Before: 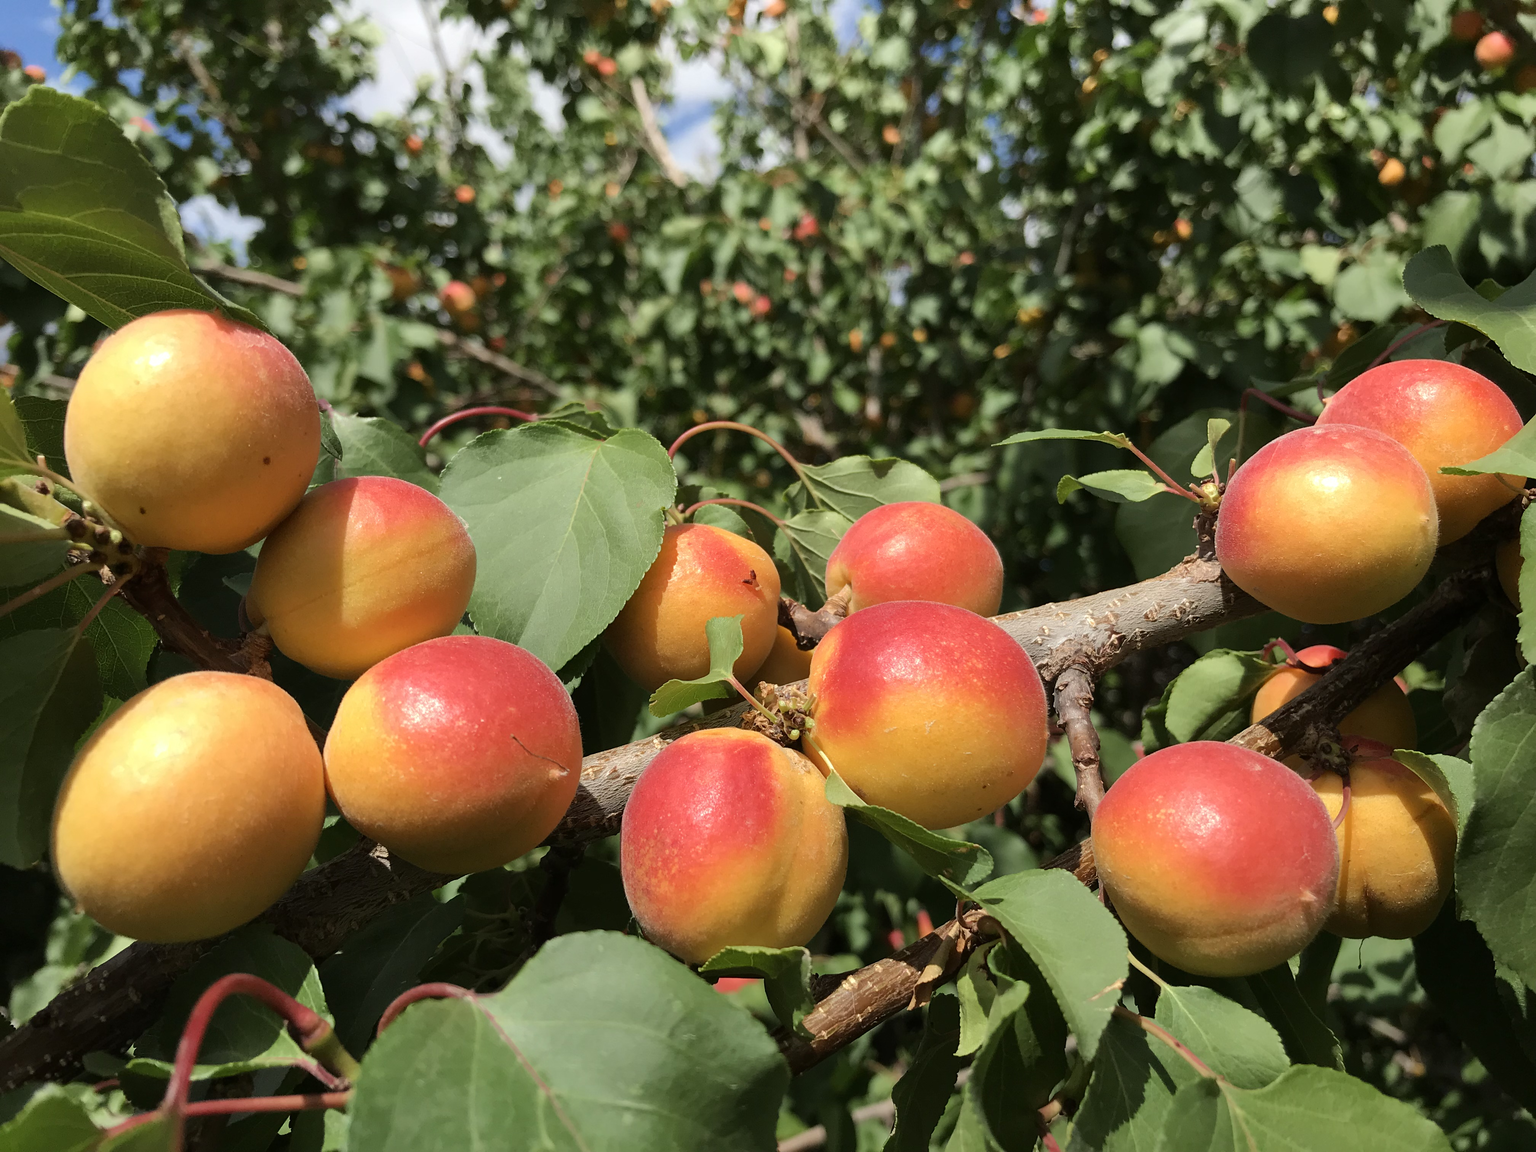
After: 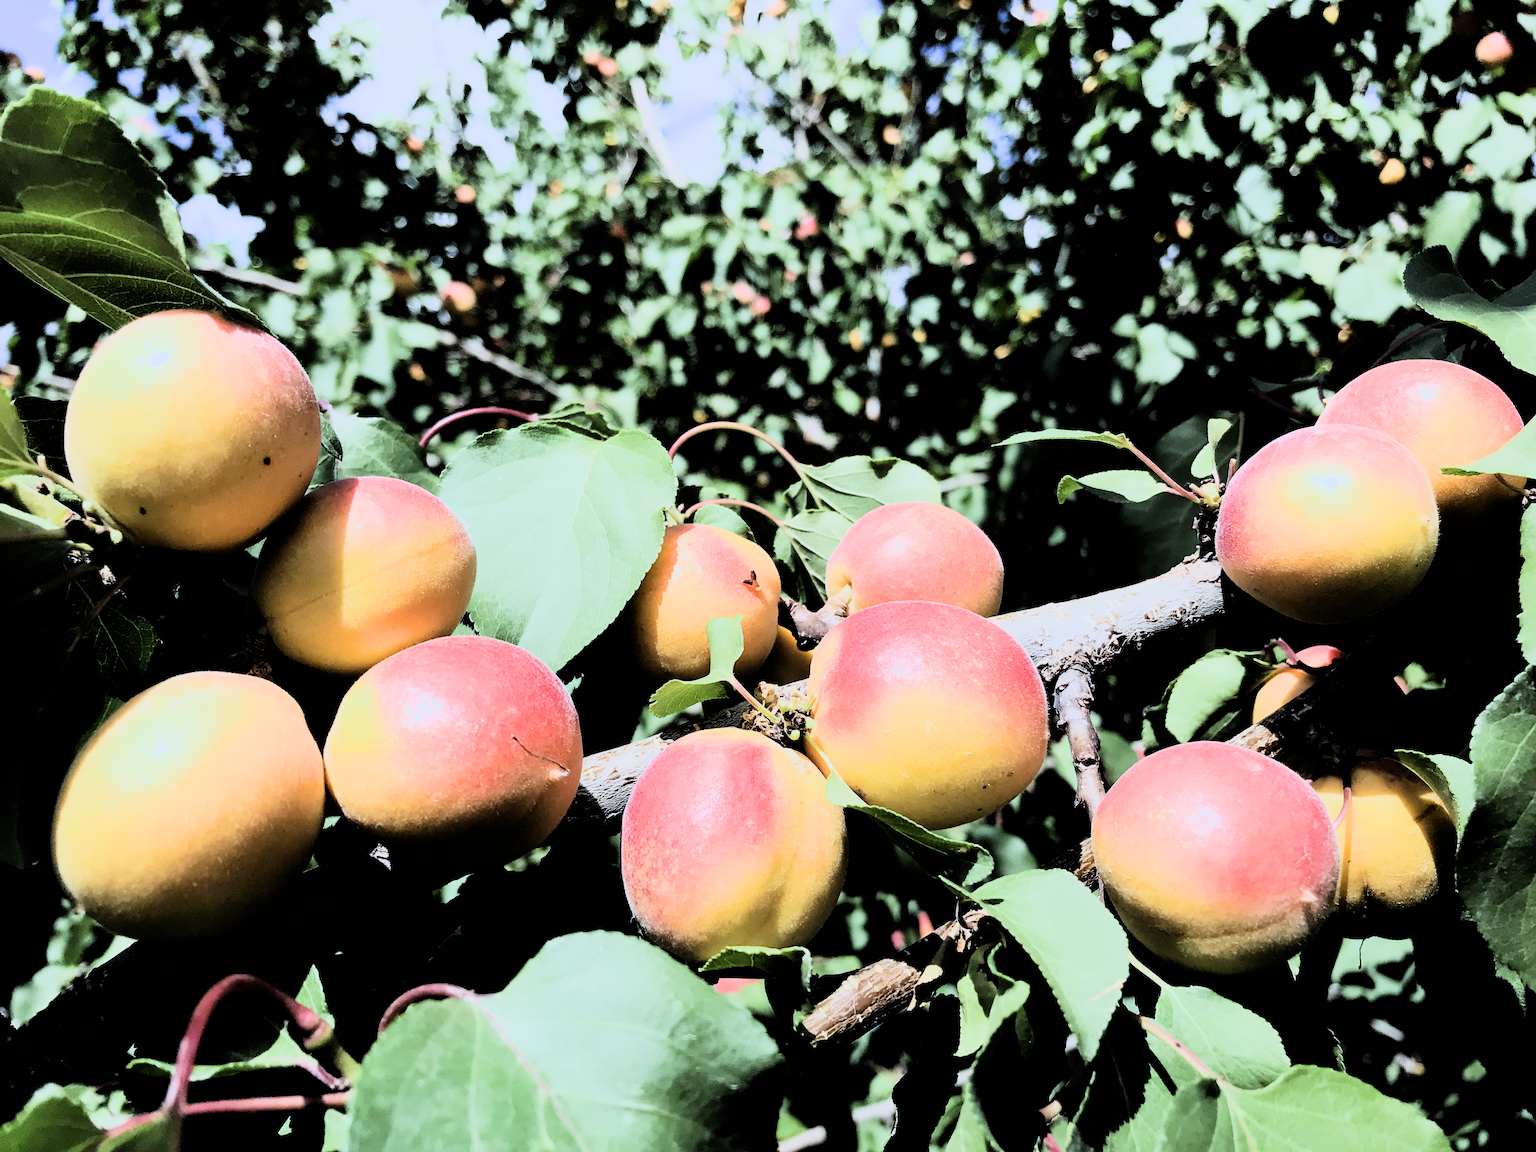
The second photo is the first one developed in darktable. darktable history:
rgb curve: curves: ch0 [(0, 0) (0.21, 0.15) (0.24, 0.21) (0.5, 0.75) (0.75, 0.96) (0.89, 0.99) (1, 1)]; ch1 [(0, 0.02) (0.21, 0.13) (0.25, 0.2) (0.5, 0.67) (0.75, 0.9) (0.89, 0.97) (1, 1)]; ch2 [(0, 0.02) (0.21, 0.13) (0.25, 0.2) (0.5, 0.67) (0.75, 0.9) (0.89, 0.97) (1, 1)], compensate middle gray true
white balance: red 0.871, blue 1.249
filmic rgb: black relative exposure -5 EV, white relative exposure 3.5 EV, hardness 3.19, contrast 1.4, highlights saturation mix -30%
